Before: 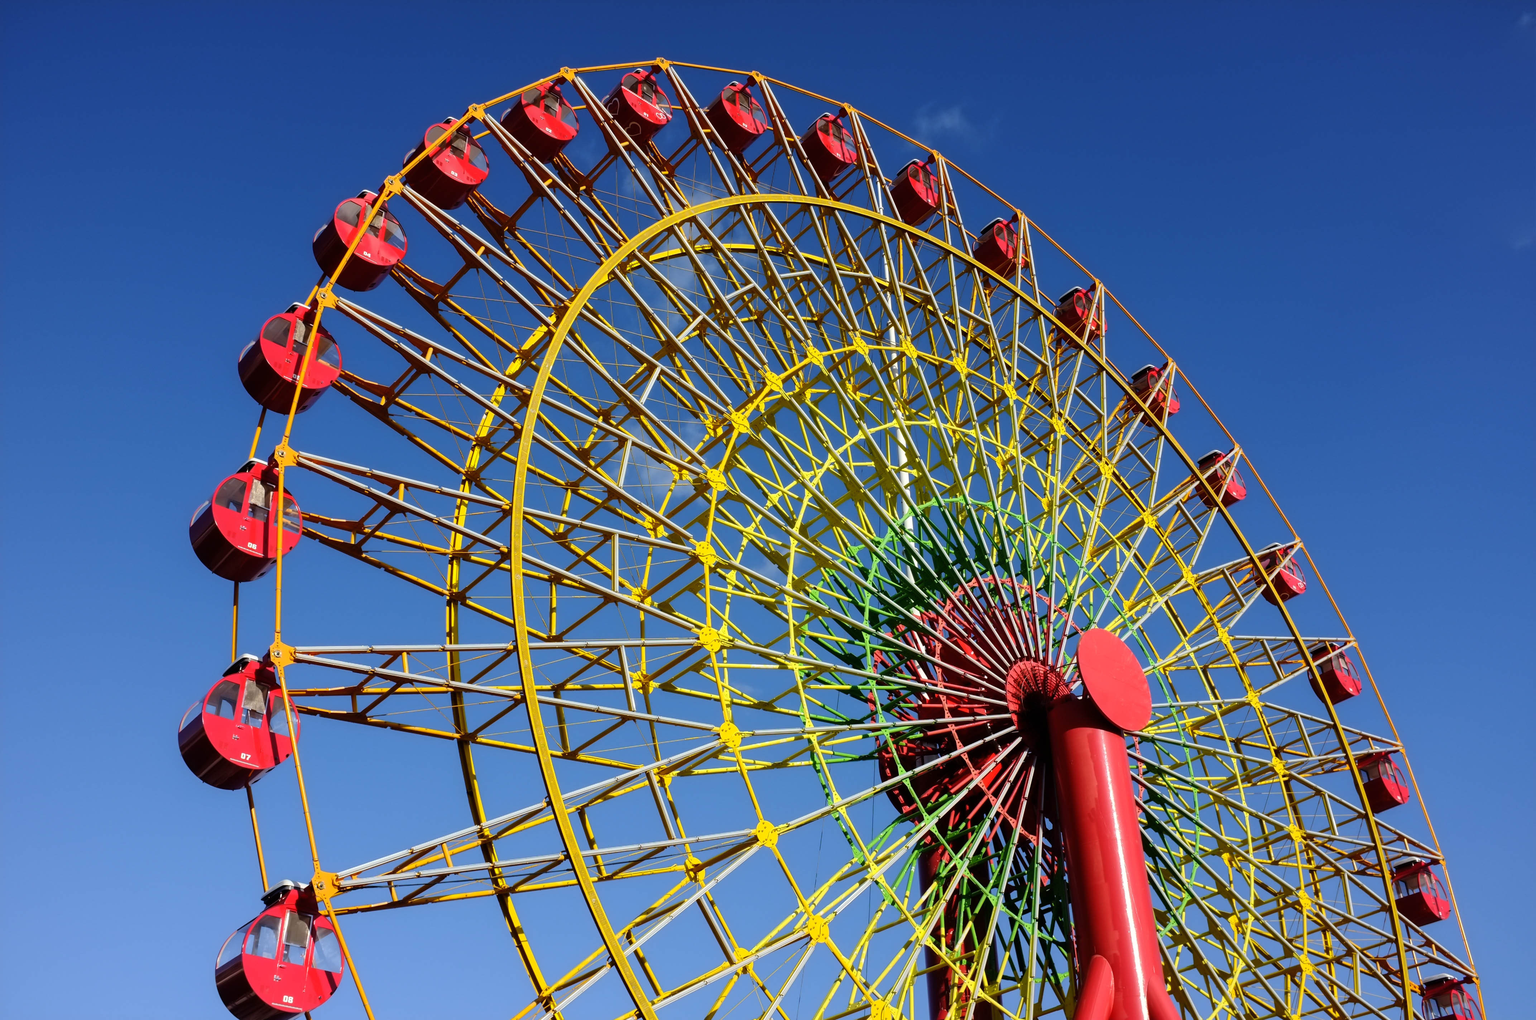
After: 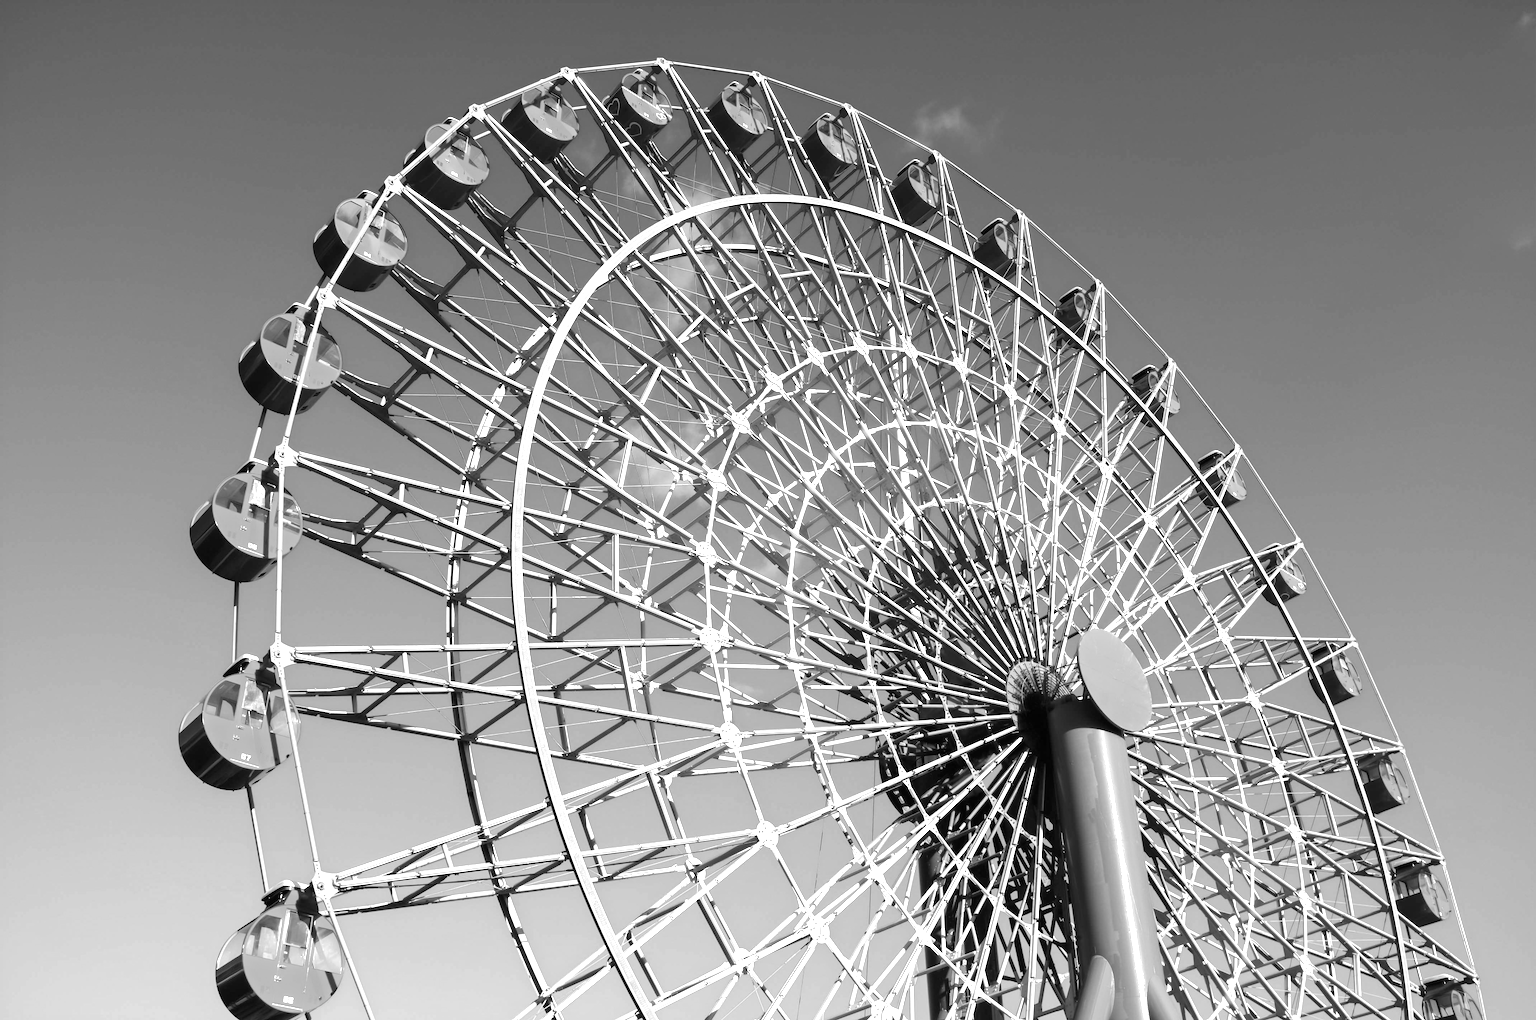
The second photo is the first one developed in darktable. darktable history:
white balance: red 1.009, blue 1.027
exposure: black level correction 0, exposure 1.173 EV, compensate exposure bias true, compensate highlight preservation false
monochrome: on, module defaults
